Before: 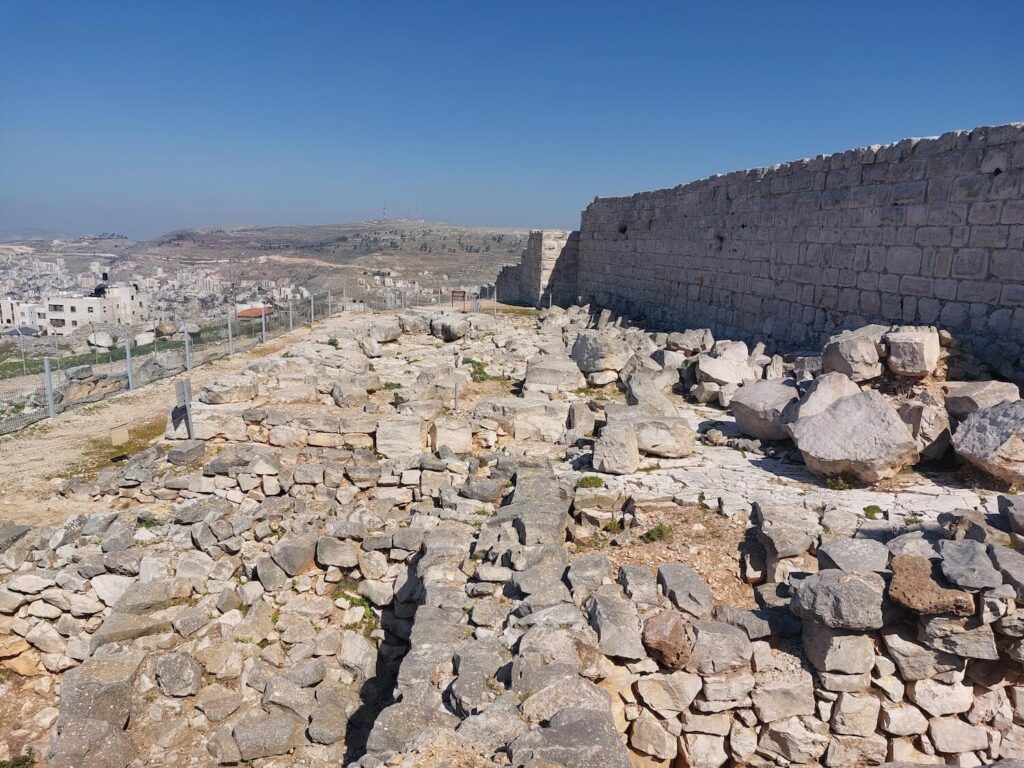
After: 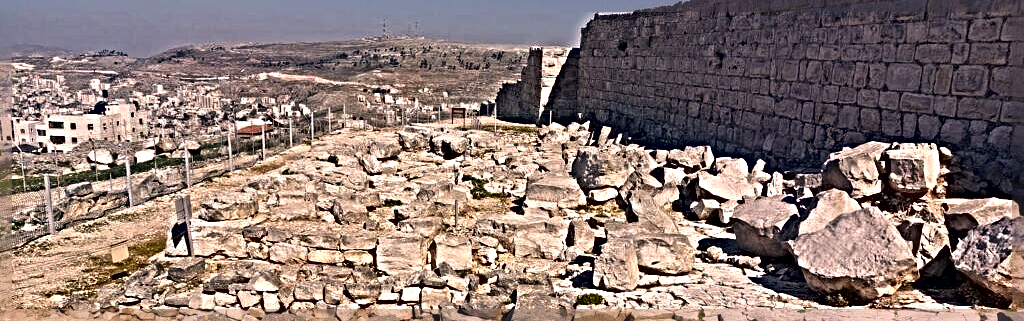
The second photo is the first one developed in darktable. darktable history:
color correction: highlights a* 11.96, highlights b* 11.58
sharpen: radius 6.3, amount 1.8, threshold 0
crop and rotate: top 23.84%, bottom 34.294%
contrast brightness saturation: brightness -0.09
